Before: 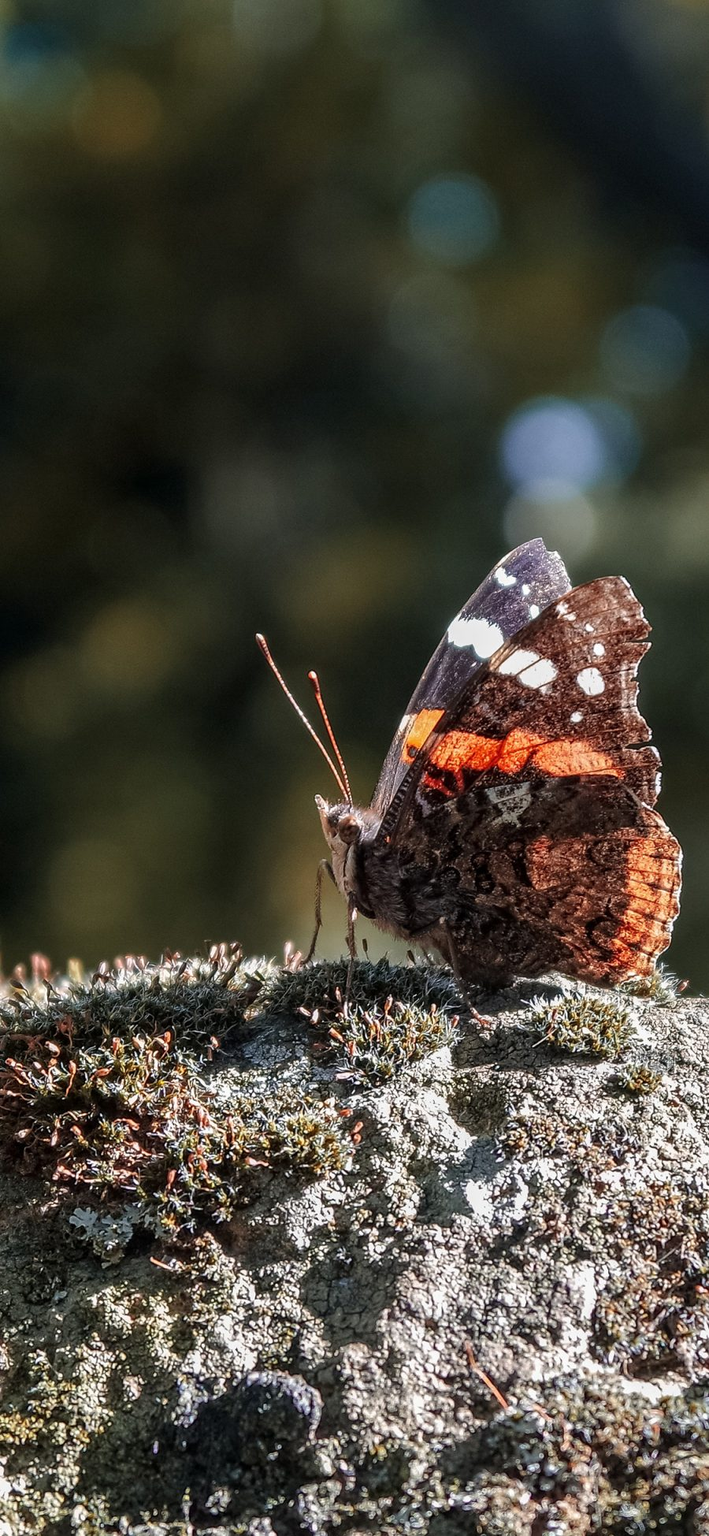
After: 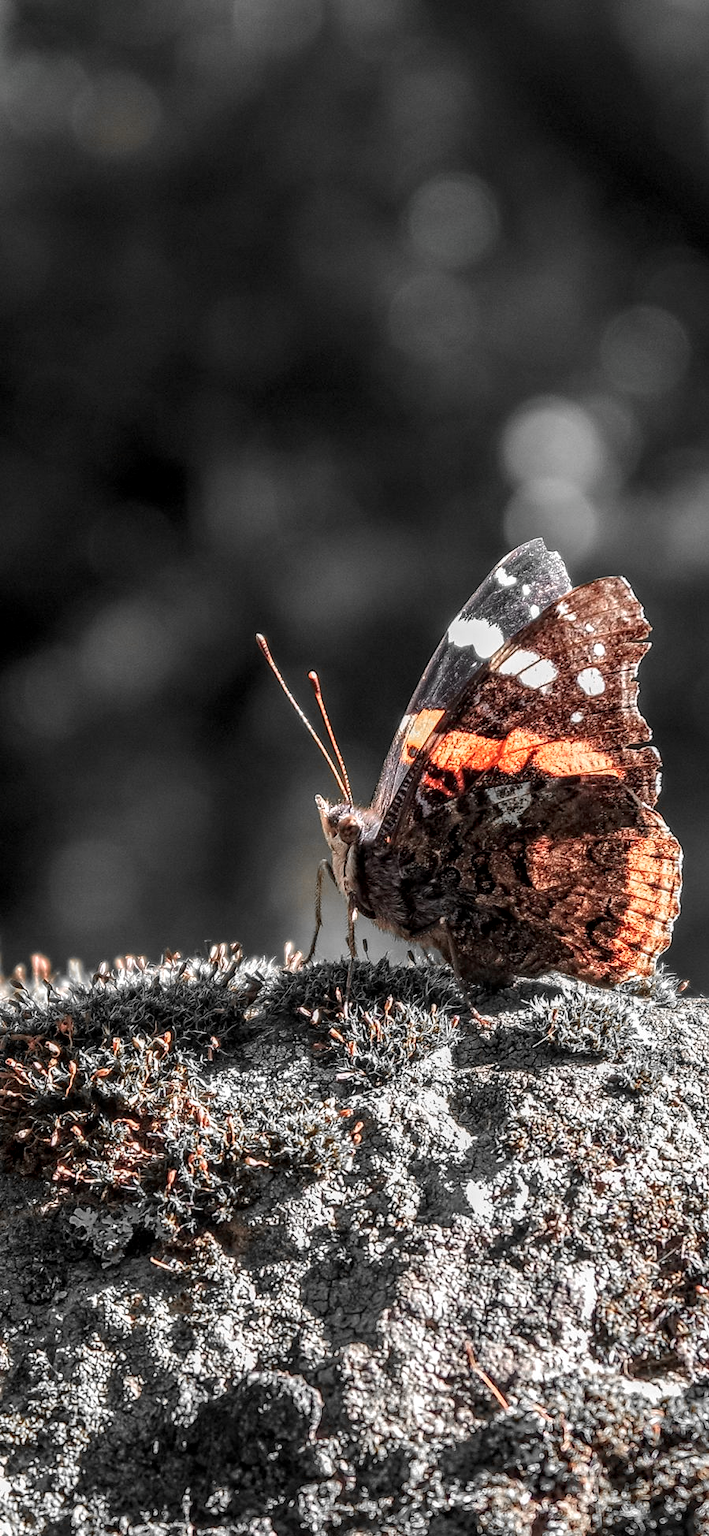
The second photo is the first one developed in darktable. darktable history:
local contrast: detail 130%
color zones: curves: ch0 [(0, 0.65) (0.096, 0.644) (0.221, 0.539) (0.429, 0.5) (0.571, 0.5) (0.714, 0.5) (0.857, 0.5) (1, 0.65)]; ch1 [(0, 0.5) (0.143, 0.5) (0.257, -0.002) (0.429, 0.04) (0.571, -0.001) (0.714, -0.015) (0.857, 0.024) (1, 0.5)]
